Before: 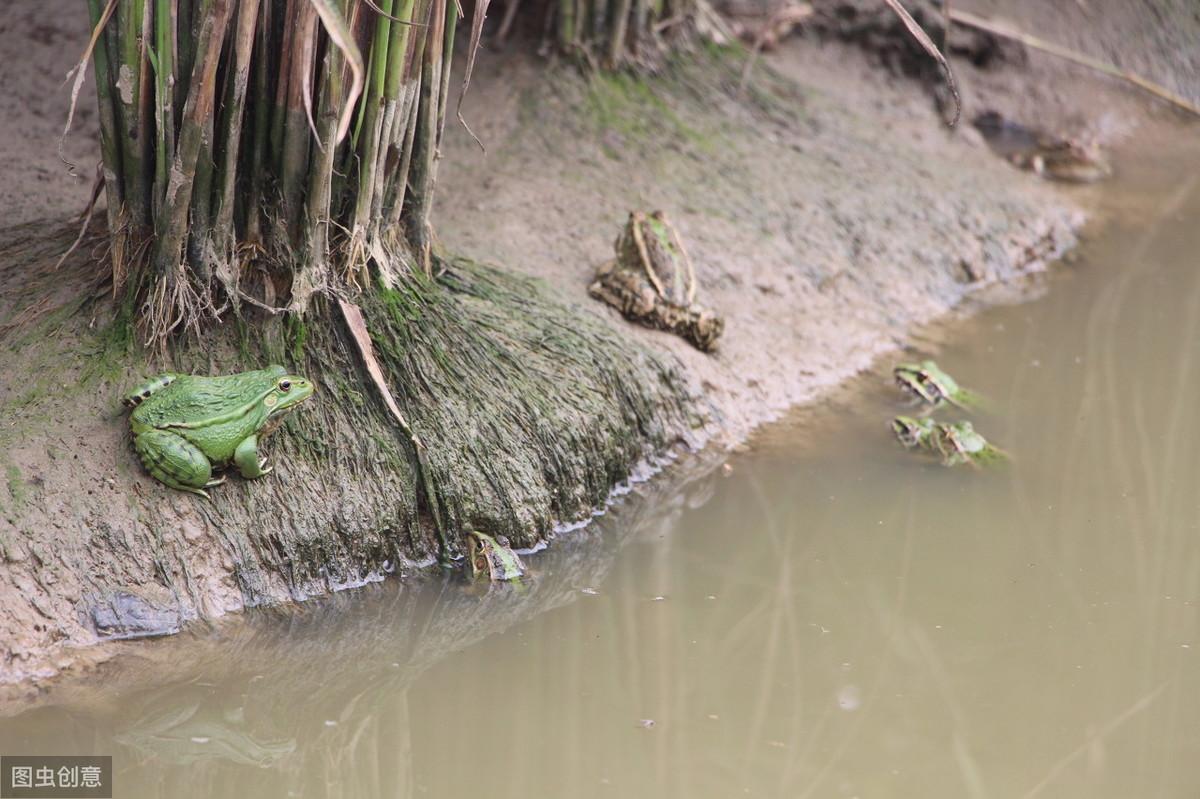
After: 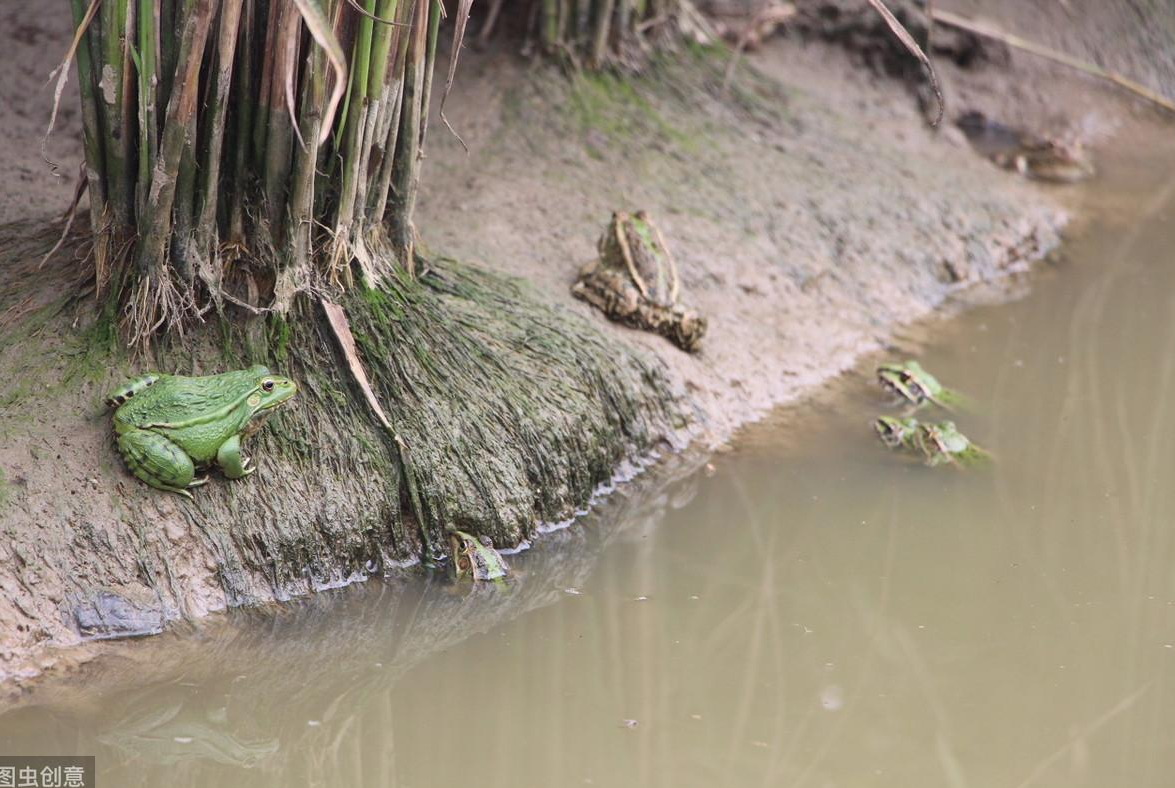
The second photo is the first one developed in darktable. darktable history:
crop and rotate: left 1.498%, right 0.508%, bottom 1.291%
